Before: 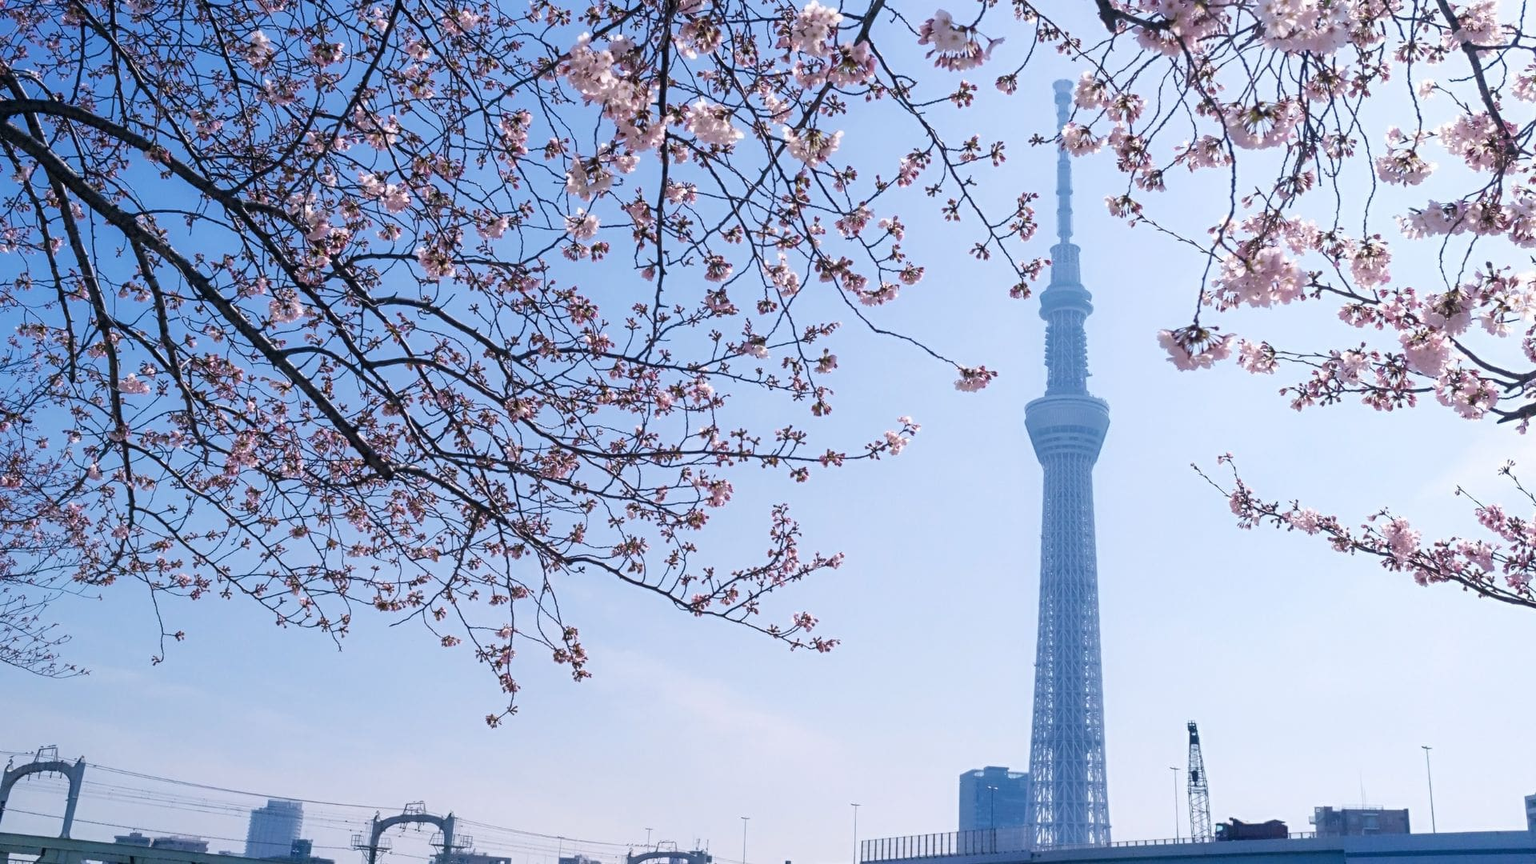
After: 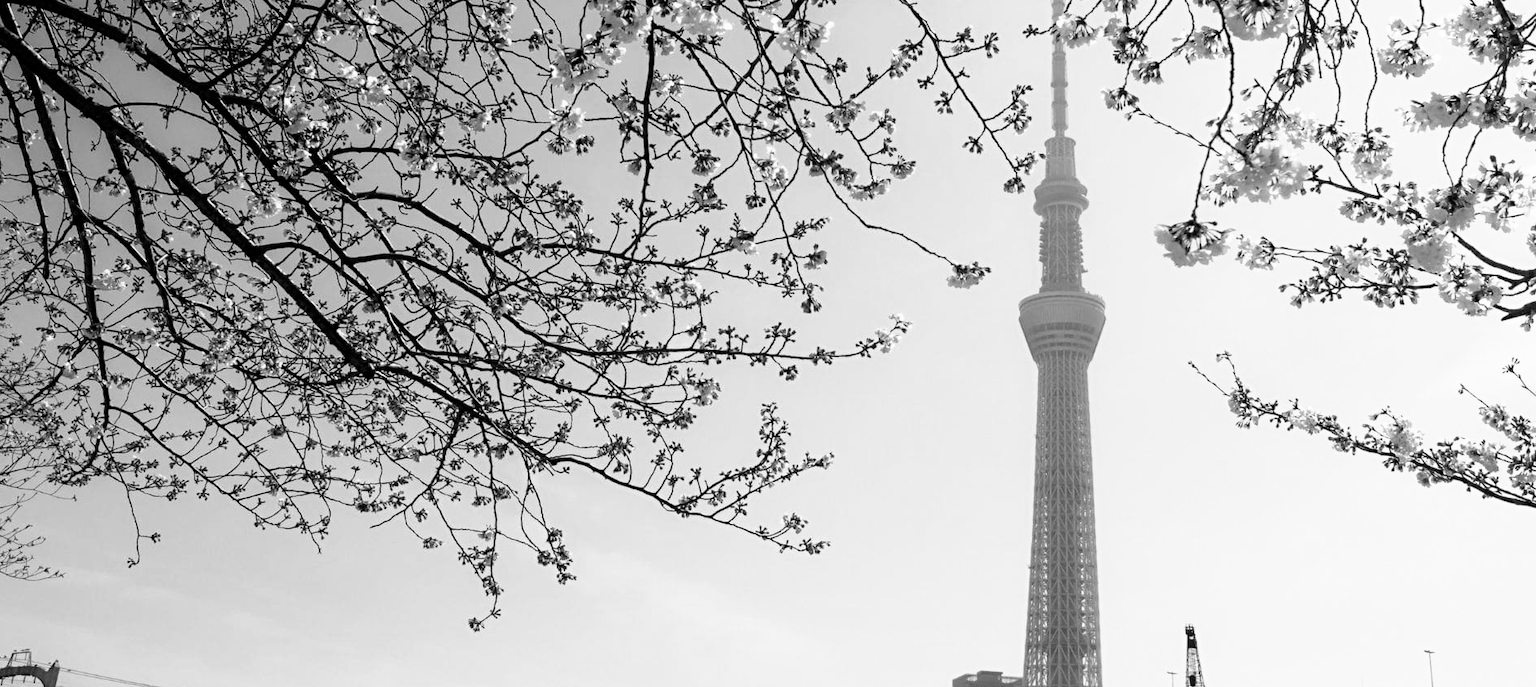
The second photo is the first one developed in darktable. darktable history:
monochrome: on, module defaults
crop and rotate: left 1.814%, top 12.818%, right 0.25%, bottom 9.225%
filmic rgb: black relative exposure -8.7 EV, white relative exposure 2.7 EV, threshold 3 EV, target black luminance 0%, hardness 6.25, latitude 75%, contrast 1.325, highlights saturation mix -5%, preserve chrominance no, color science v5 (2021), iterations of high-quality reconstruction 0, enable highlight reconstruction true
white balance: red 1.138, green 0.996, blue 0.812
